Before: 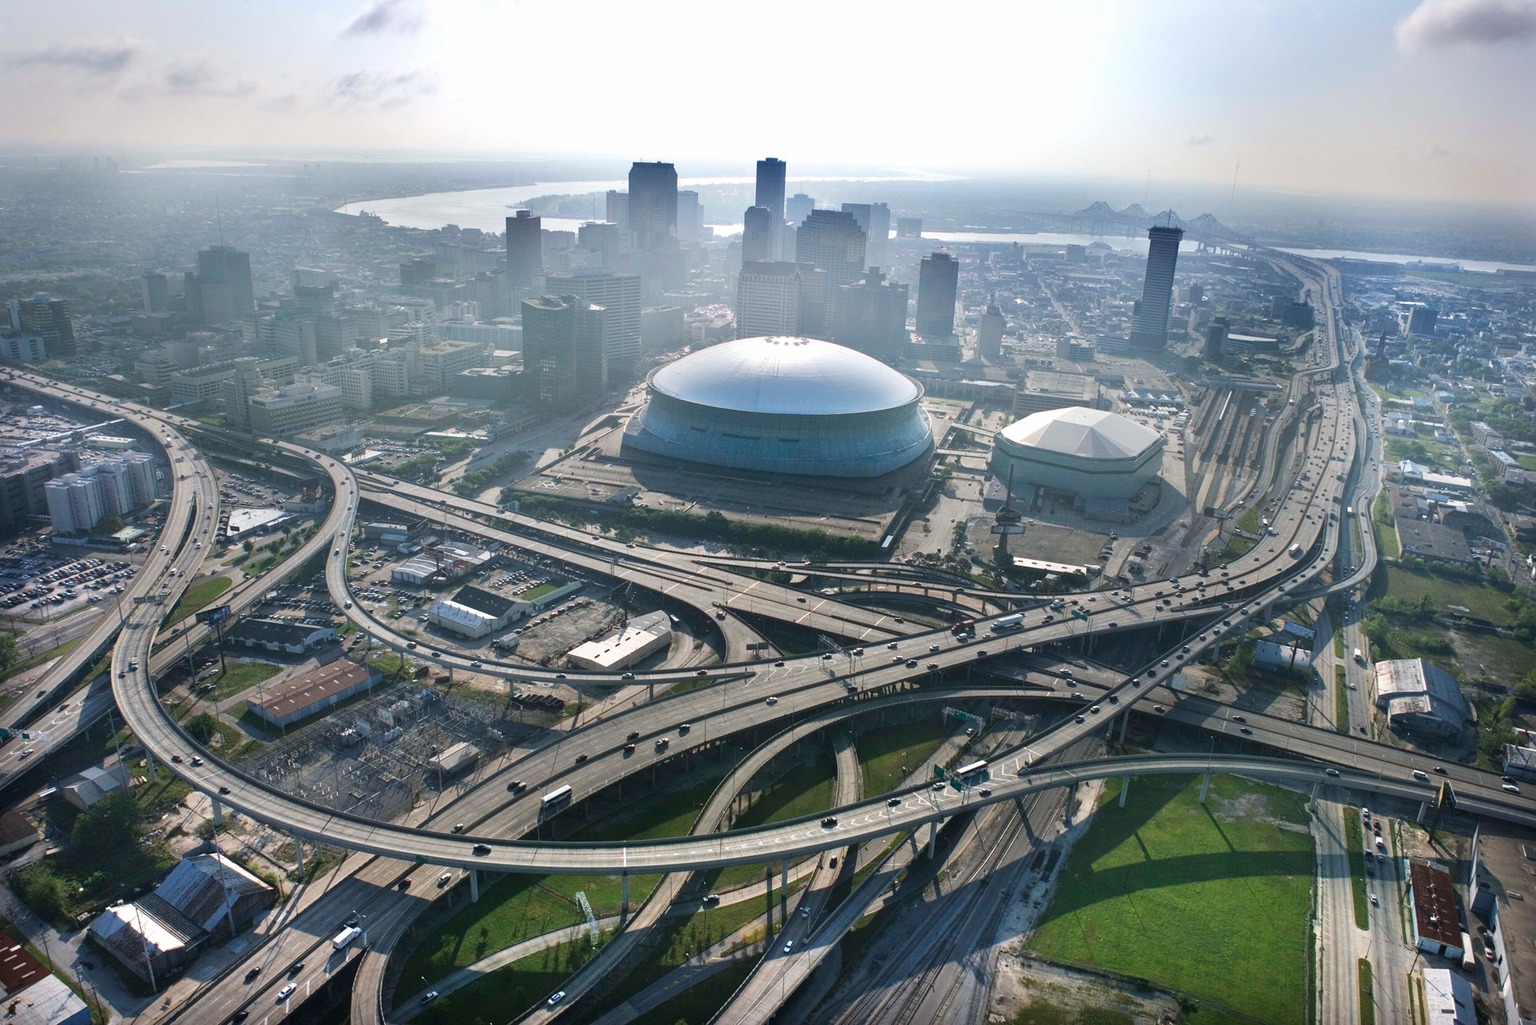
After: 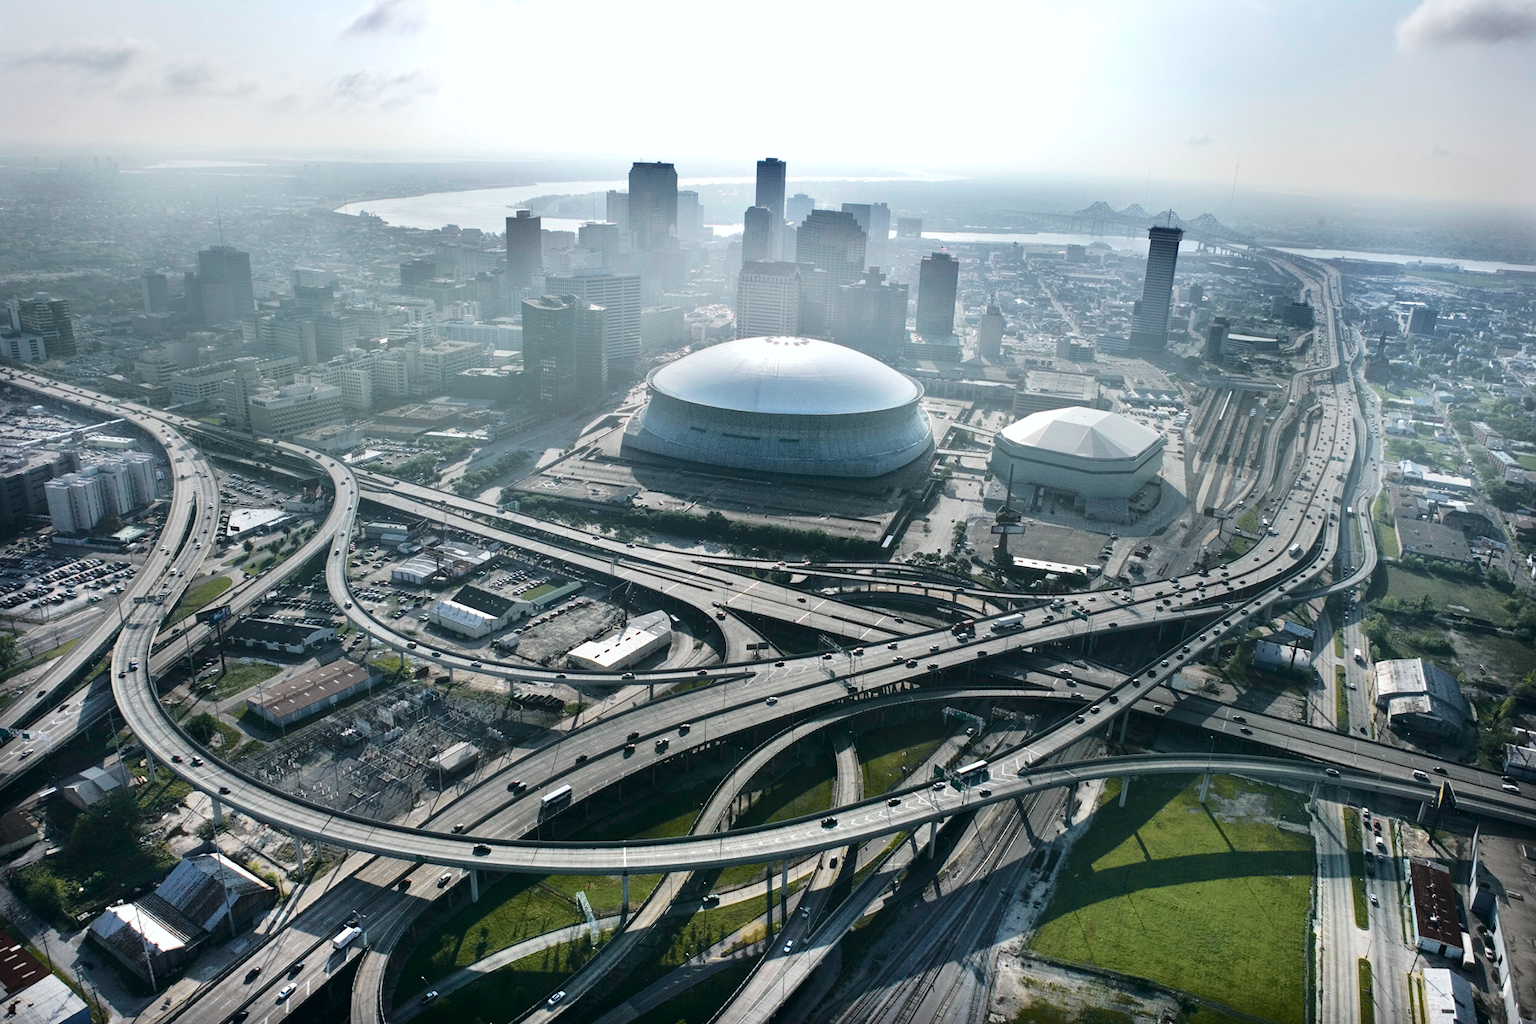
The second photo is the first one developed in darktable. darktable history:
tone curve: curves: ch0 [(0, 0) (0.081, 0.044) (0.185, 0.13) (0.283, 0.238) (0.416, 0.449) (0.495, 0.524) (0.686, 0.743) (0.826, 0.865) (0.978, 0.988)]; ch1 [(0, 0) (0.147, 0.166) (0.321, 0.362) (0.371, 0.402) (0.423, 0.442) (0.479, 0.472) (0.505, 0.497) (0.521, 0.506) (0.551, 0.537) (0.586, 0.574) (0.625, 0.618) (0.68, 0.681) (1, 1)]; ch2 [(0, 0) (0.346, 0.362) (0.404, 0.427) (0.502, 0.495) (0.531, 0.513) (0.547, 0.533) (0.582, 0.596) (0.629, 0.631) (0.717, 0.678) (1, 1)], color space Lab, independent channels, preserve colors none
